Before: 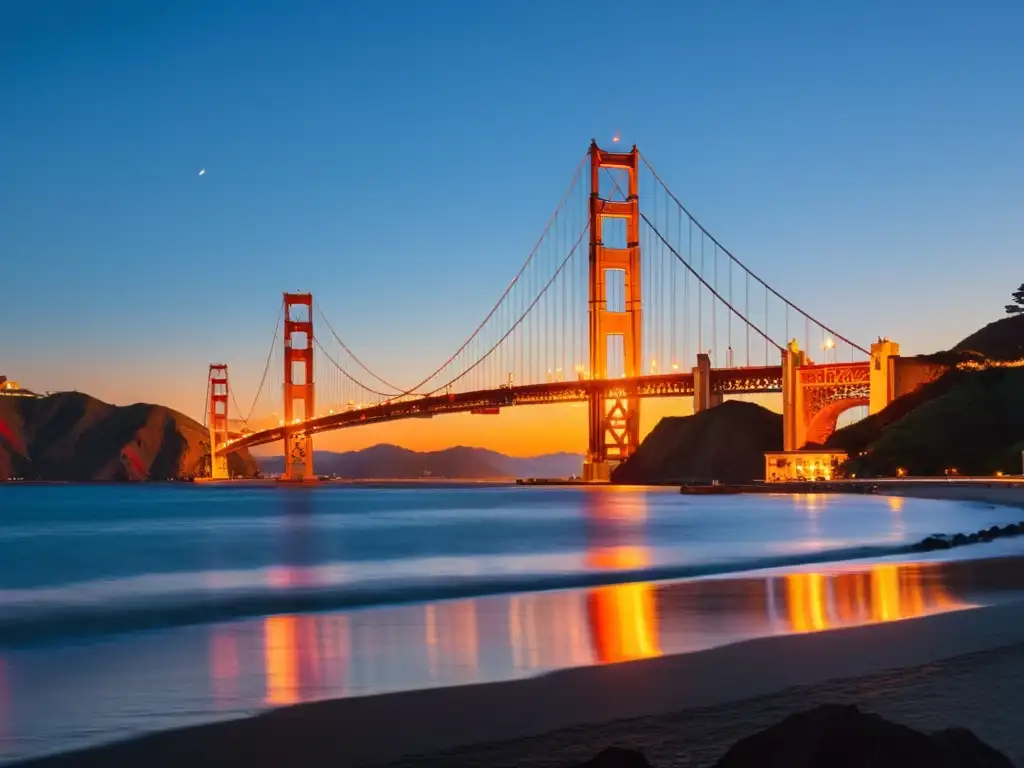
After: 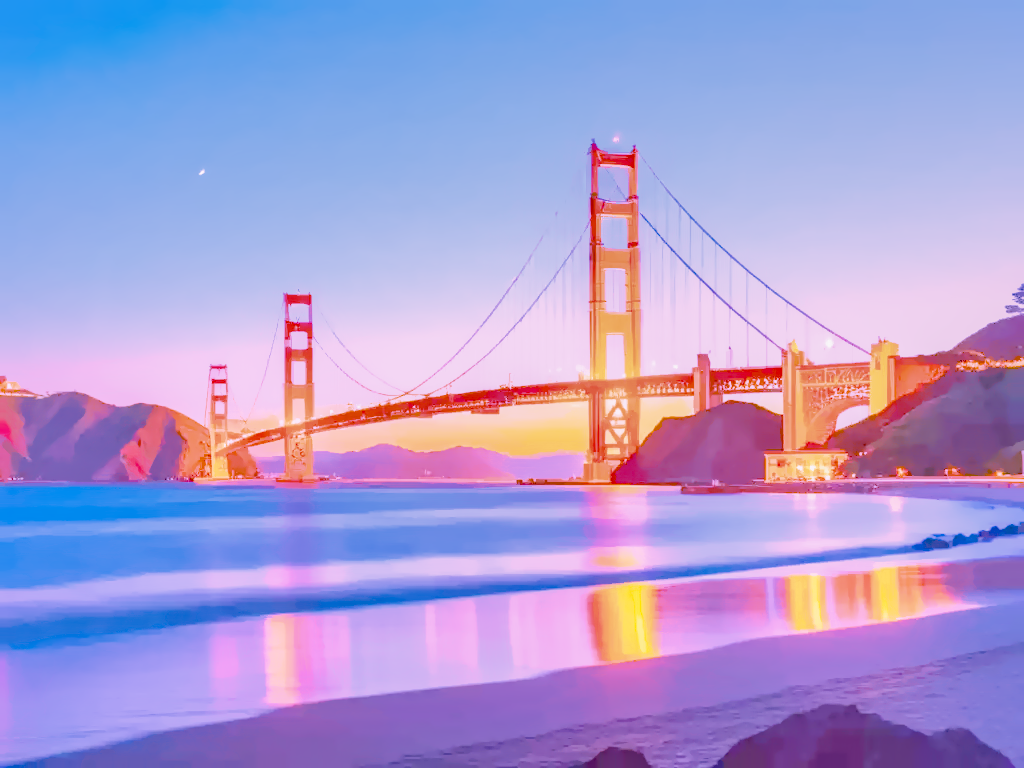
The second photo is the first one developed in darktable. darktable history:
raw chromatic aberrations: on, module defaults
color balance rgb: perceptual saturation grading › global saturation 25%, global vibrance 20%
highlight reconstruction: method reconstruct color, iterations 1, diameter of reconstruction 64 px
hot pixels: on, module defaults
lens correction: scale 1.01, crop 1, focal 85, aperture 2.8, distance 2.07, camera "Canon EOS RP", lens "Canon RF 85mm F2 MACRO IS STM"
tone equalizer "mask blending: all purposes": on, module defaults
exposure: black level correction 0.001, exposure 1.129 EV, compensate exposure bias true, compensate highlight preservation false
denoise (profiled): patch size 2, preserve shadows 1.05, bias correction -0.266, scattering 0.232, a [-1, 0, 0], b [0, 0, 0], compensate highlight preservation false
raw denoise: x [[0, 0.25, 0.5, 0.75, 1] ×4]
haze removal: compatibility mode true, adaptive false
white balance: red 1.486, blue 2.207
filmic rgb: black relative exposure -16 EV, white relative exposure 4.97 EV, hardness 6.25
shadows and highlights: on, module defaults
local contrast: highlights 25%, detail 130%
